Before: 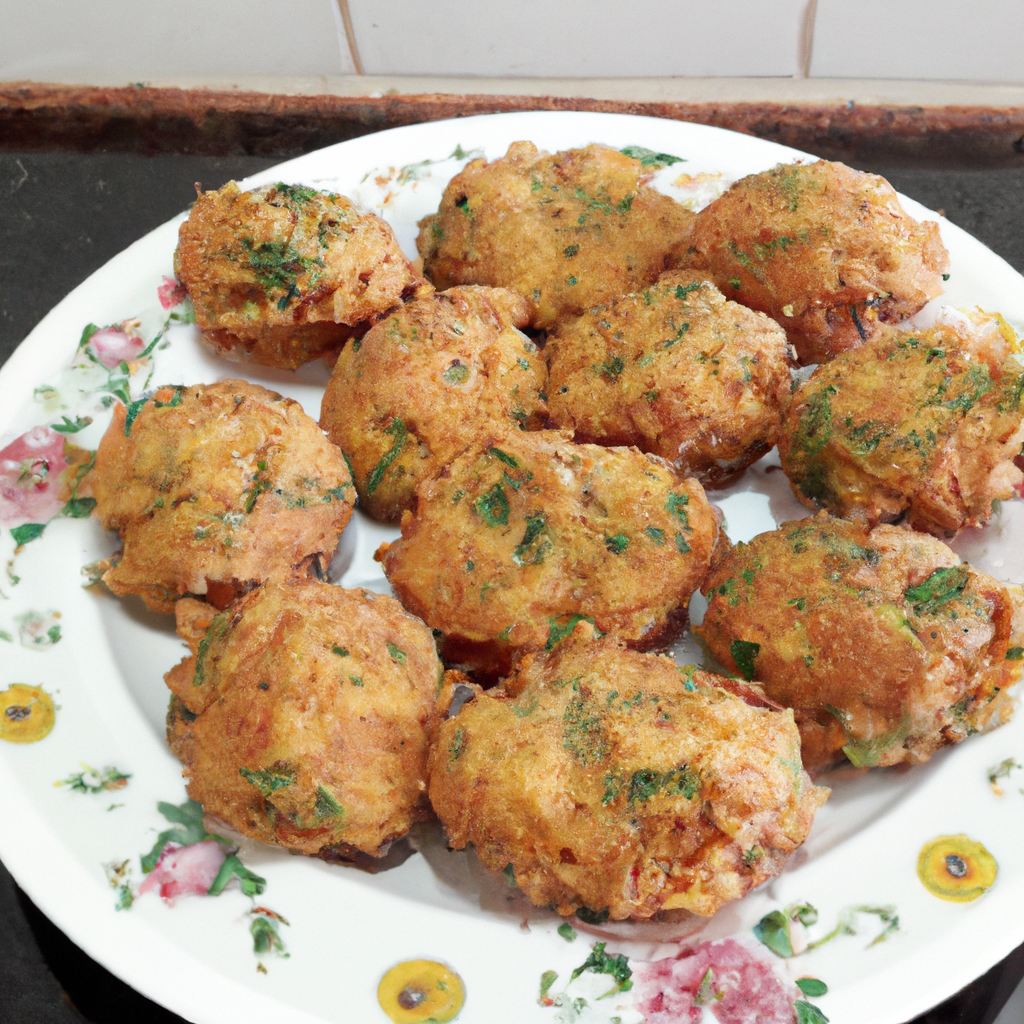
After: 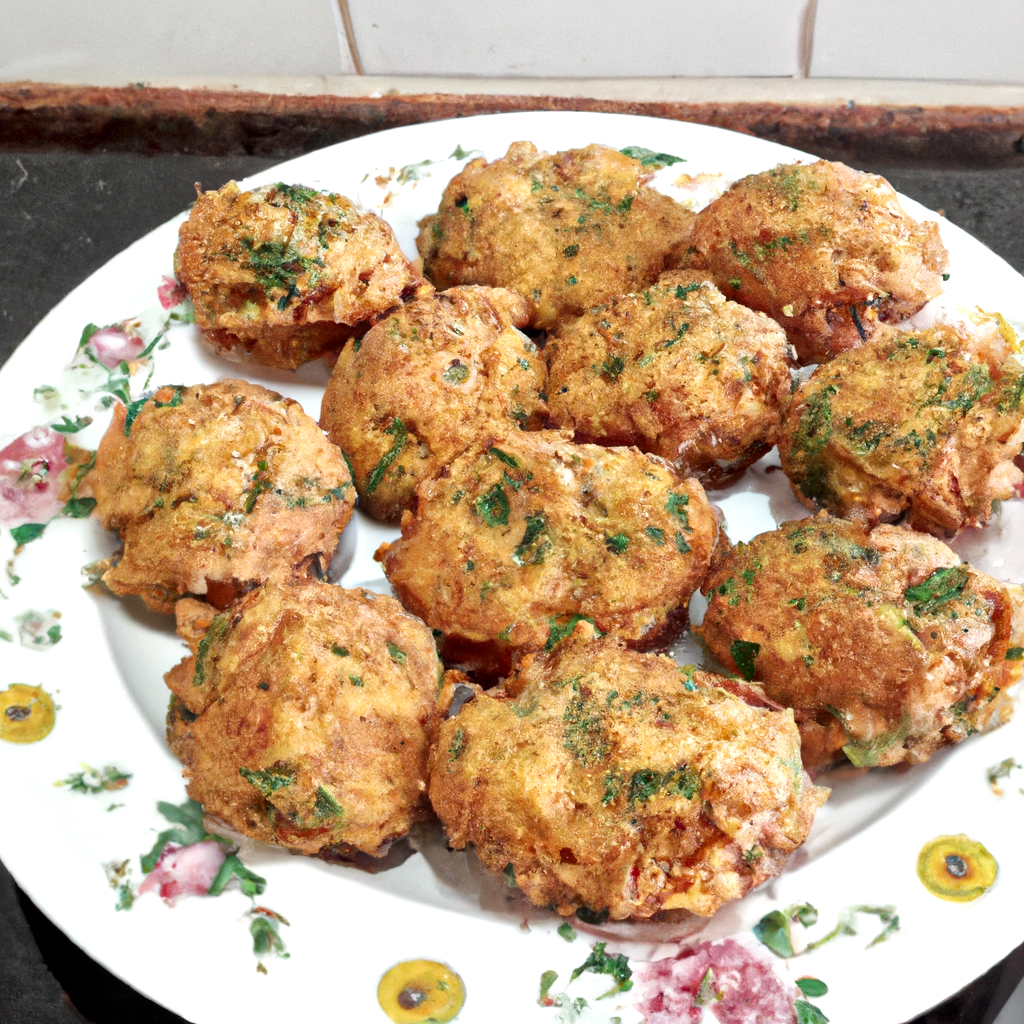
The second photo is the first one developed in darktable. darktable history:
local contrast: mode bilateral grid, contrast 20, coarseness 19, detail 163%, midtone range 0.2
exposure: exposure 0.217 EV, compensate highlight preservation false
white balance: emerald 1
